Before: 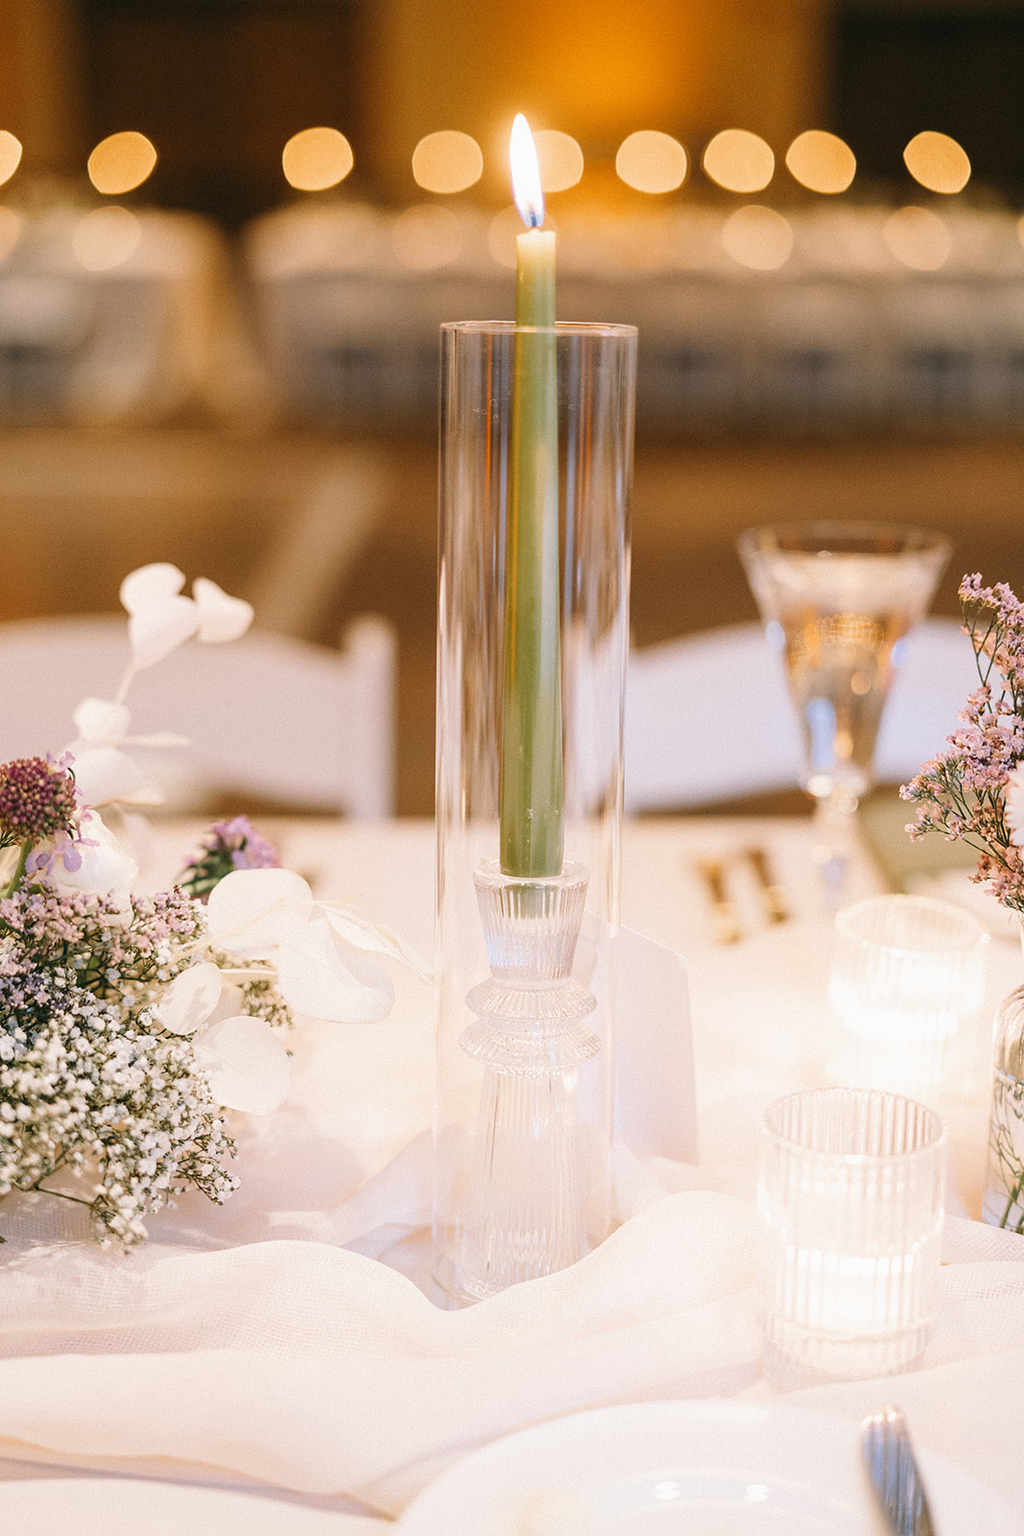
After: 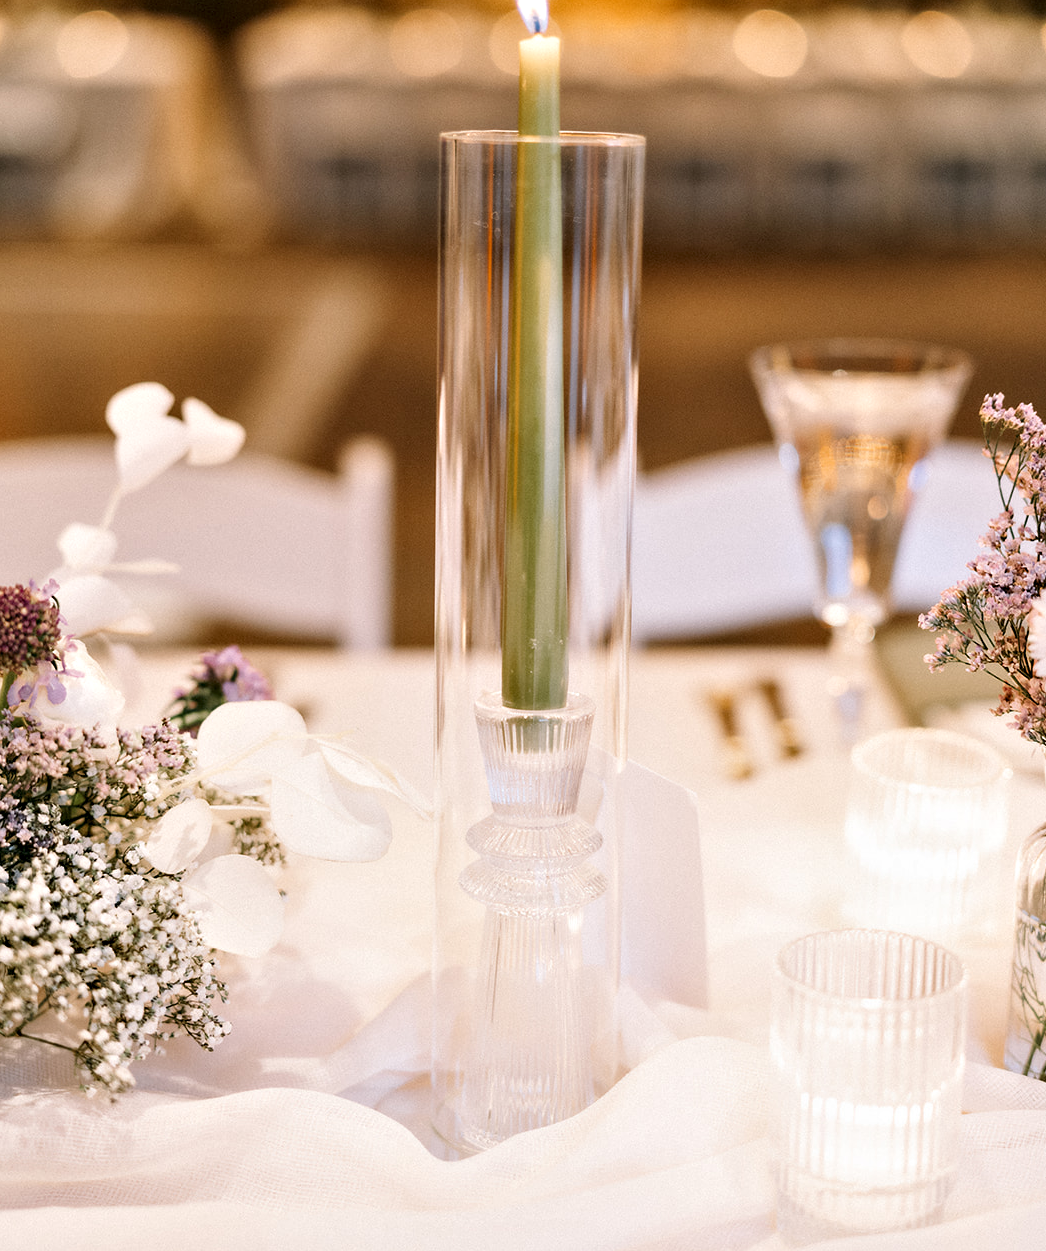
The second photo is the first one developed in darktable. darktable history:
crop and rotate: left 1.801%, top 12.763%, right 0.154%, bottom 9.036%
contrast equalizer: y [[0.513, 0.565, 0.608, 0.562, 0.512, 0.5], [0.5 ×6], [0.5, 0.5, 0.5, 0.528, 0.598, 0.658], [0 ×6], [0 ×6]]
